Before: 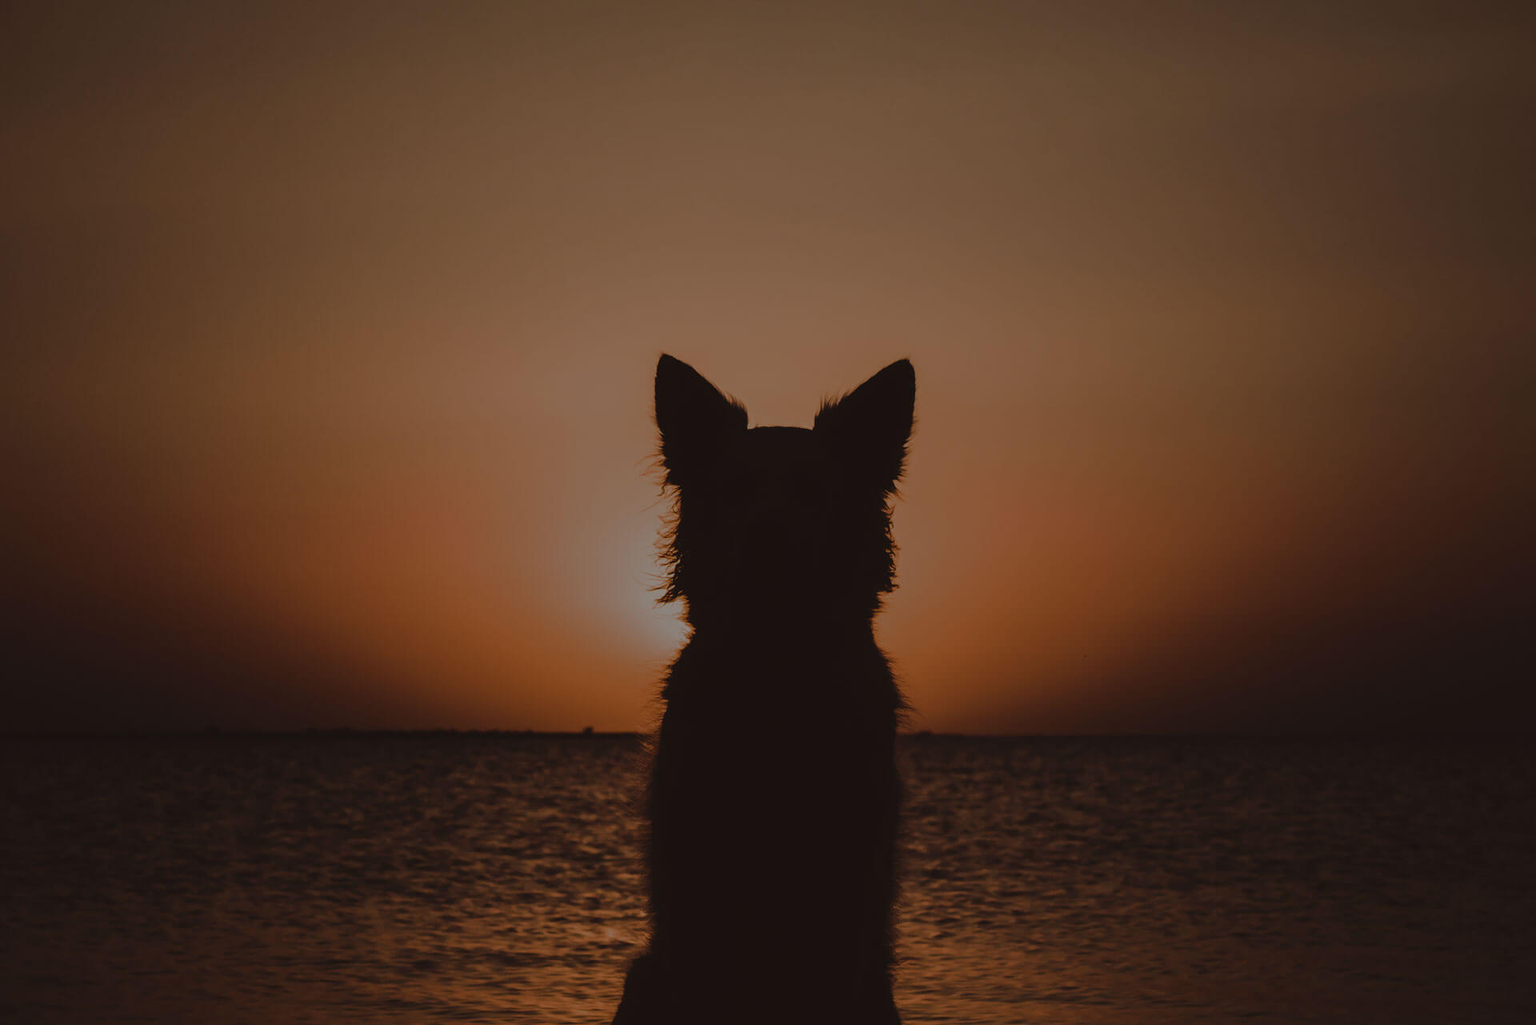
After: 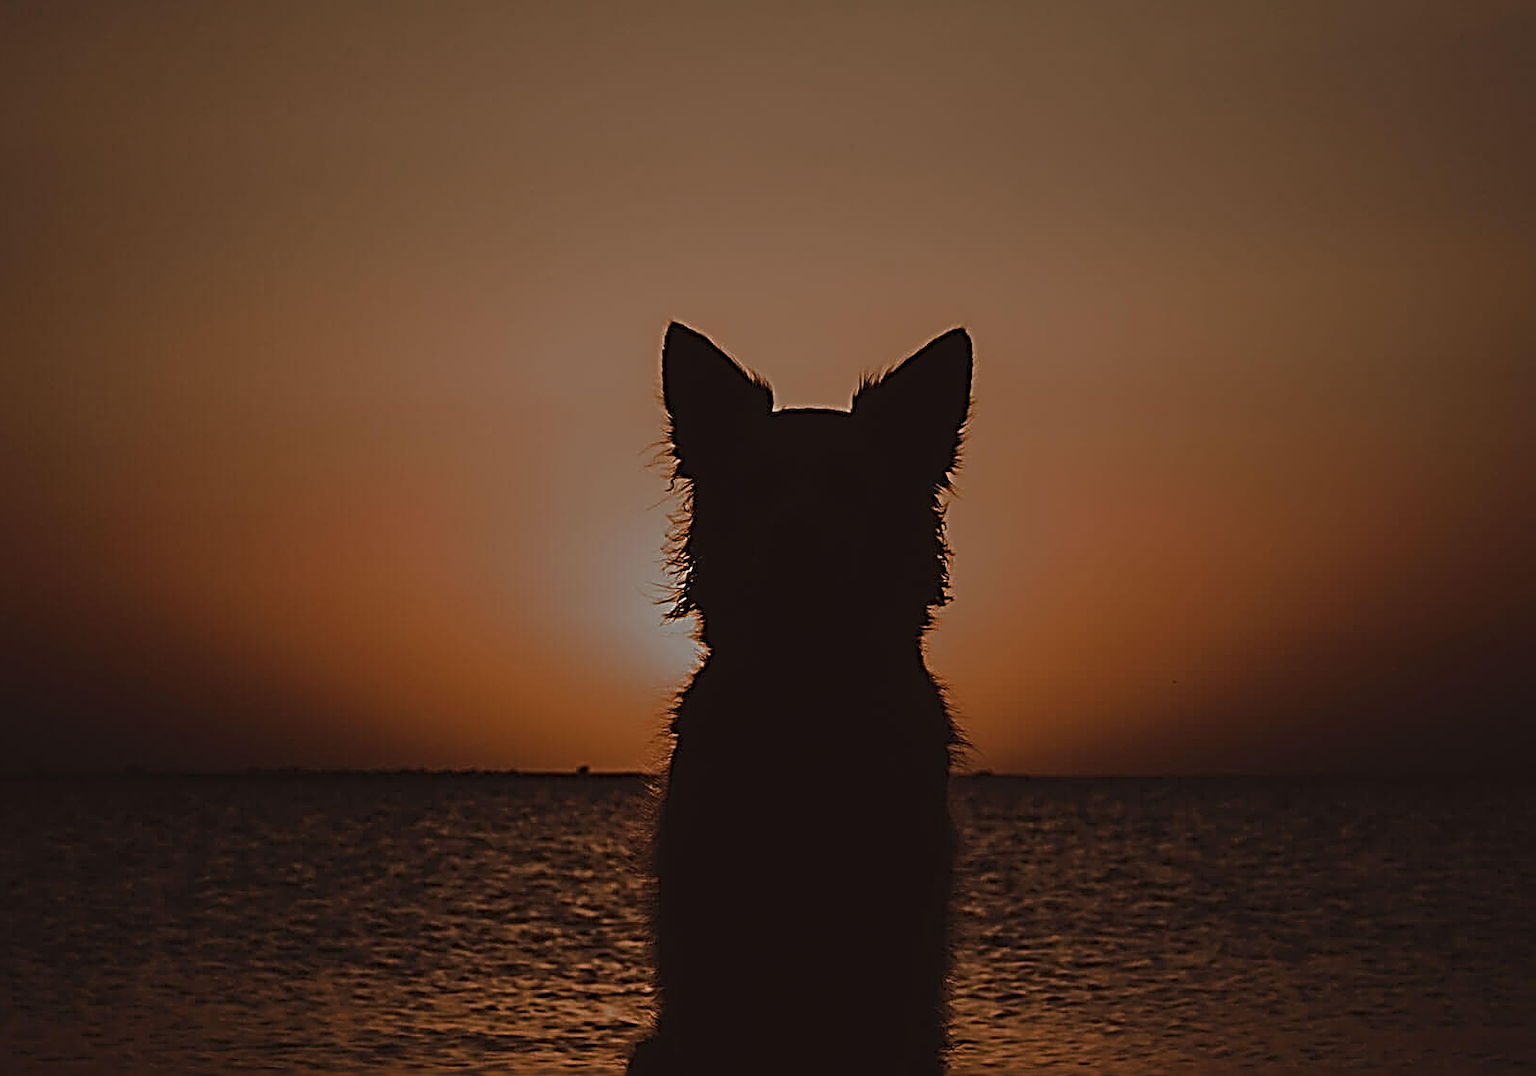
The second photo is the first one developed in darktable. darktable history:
crop: left 6.446%, top 8.188%, right 9.538%, bottom 3.548%
sharpen: radius 3.158, amount 1.731
